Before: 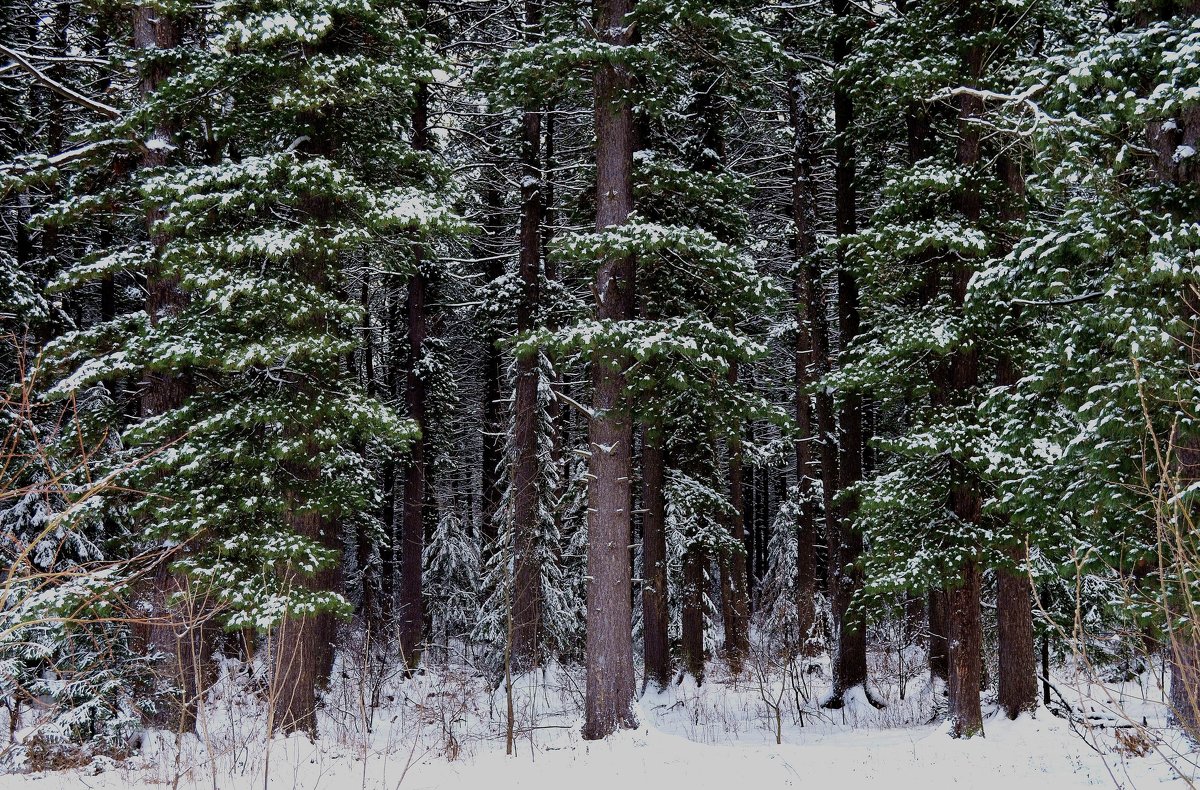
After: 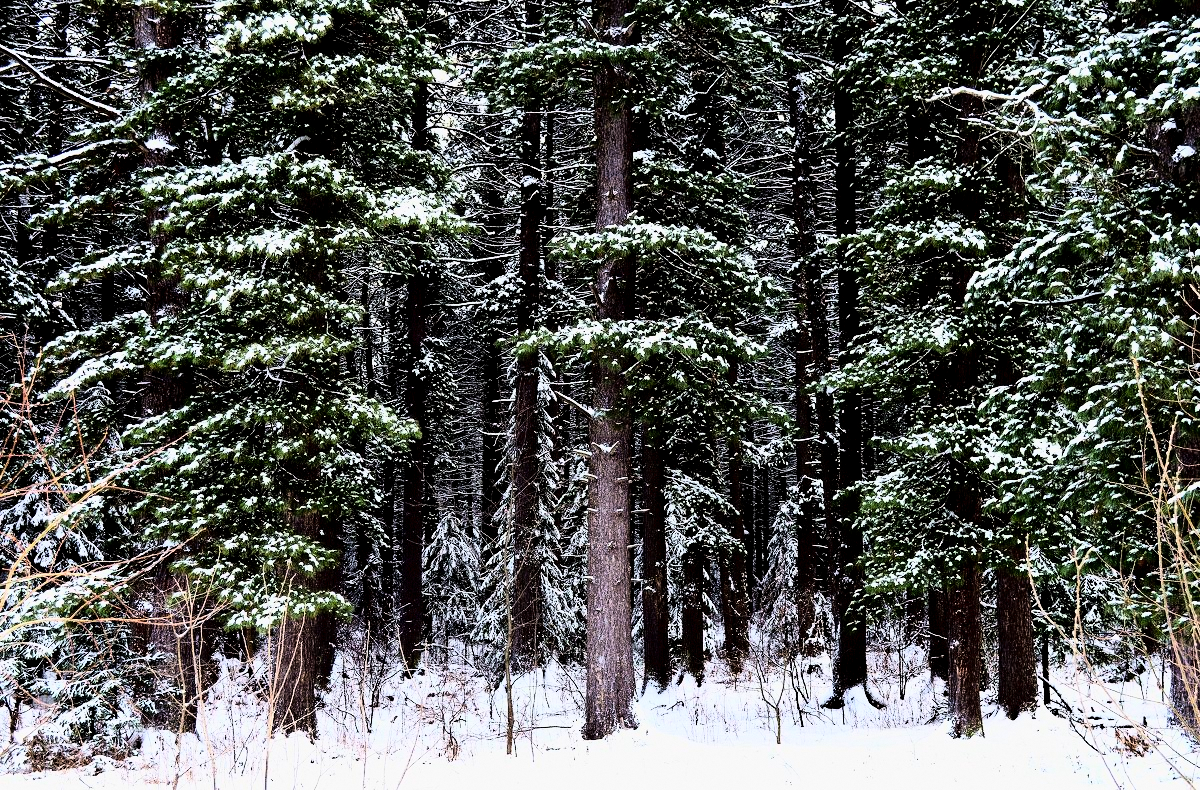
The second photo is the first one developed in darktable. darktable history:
exposure: black level correction 0.009, compensate highlight preservation false
grain: coarseness 0.09 ISO
rgb curve: curves: ch0 [(0, 0) (0.21, 0.15) (0.24, 0.21) (0.5, 0.75) (0.75, 0.96) (0.89, 0.99) (1, 1)]; ch1 [(0, 0.02) (0.21, 0.13) (0.25, 0.2) (0.5, 0.67) (0.75, 0.9) (0.89, 0.97) (1, 1)]; ch2 [(0, 0.02) (0.21, 0.13) (0.25, 0.2) (0.5, 0.67) (0.75, 0.9) (0.89, 0.97) (1, 1)], compensate middle gray true
